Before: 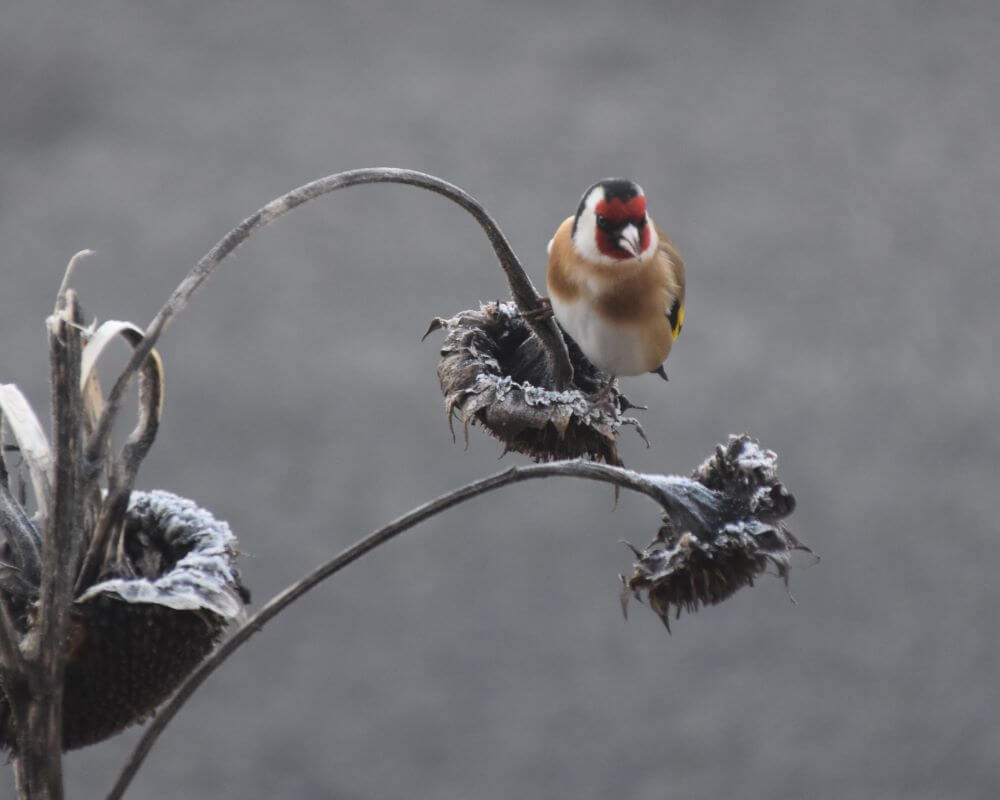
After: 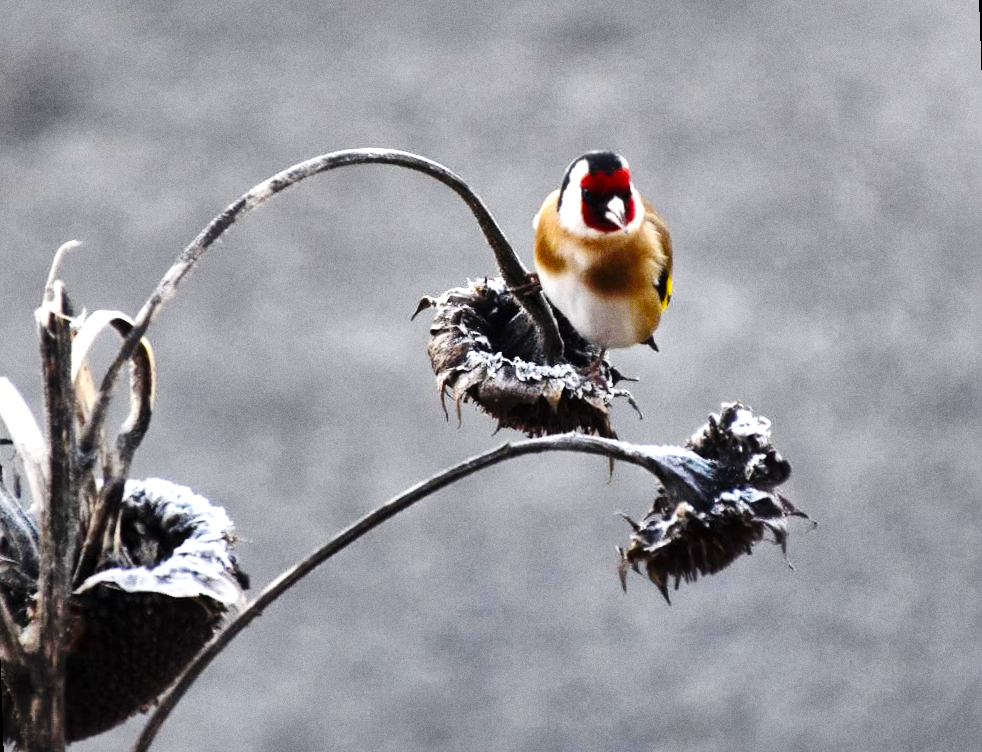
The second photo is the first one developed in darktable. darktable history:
local contrast: mode bilateral grid, contrast 20, coarseness 50, detail 171%, midtone range 0.2
shadows and highlights: shadows 30.63, highlights -63.22, shadows color adjustment 98%, highlights color adjustment 58.61%, soften with gaussian
color balance rgb: perceptual saturation grading › global saturation 25%, perceptual brilliance grading › mid-tones 10%, perceptual brilliance grading › shadows 15%, global vibrance 20%
grain: coarseness 0.09 ISO
rotate and perspective: rotation -2°, crop left 0.022, crop right 0.978, crop top 0.049, crop bottom 0.951
tone equalizer: -8 EV -0.75 EV, -7 EV -0.7 EV, -6 EV -0.6 EV, -5 EV -0.4 EV, -3 EV 0.4 EV, -2 EV 0.6 EV, -1 EV 0.7 EV, +0 EV 0.75 EV, edges refinement/feathering 500, mask exposure compensation -1.57 EV, preserve details no
base curve: curves: ch0 [(0, 0) (0.036, 0.025) (0.121, 0.166) (0.206, 0.329) (0.605, 0.79) (1, 1)], preserve colors none
